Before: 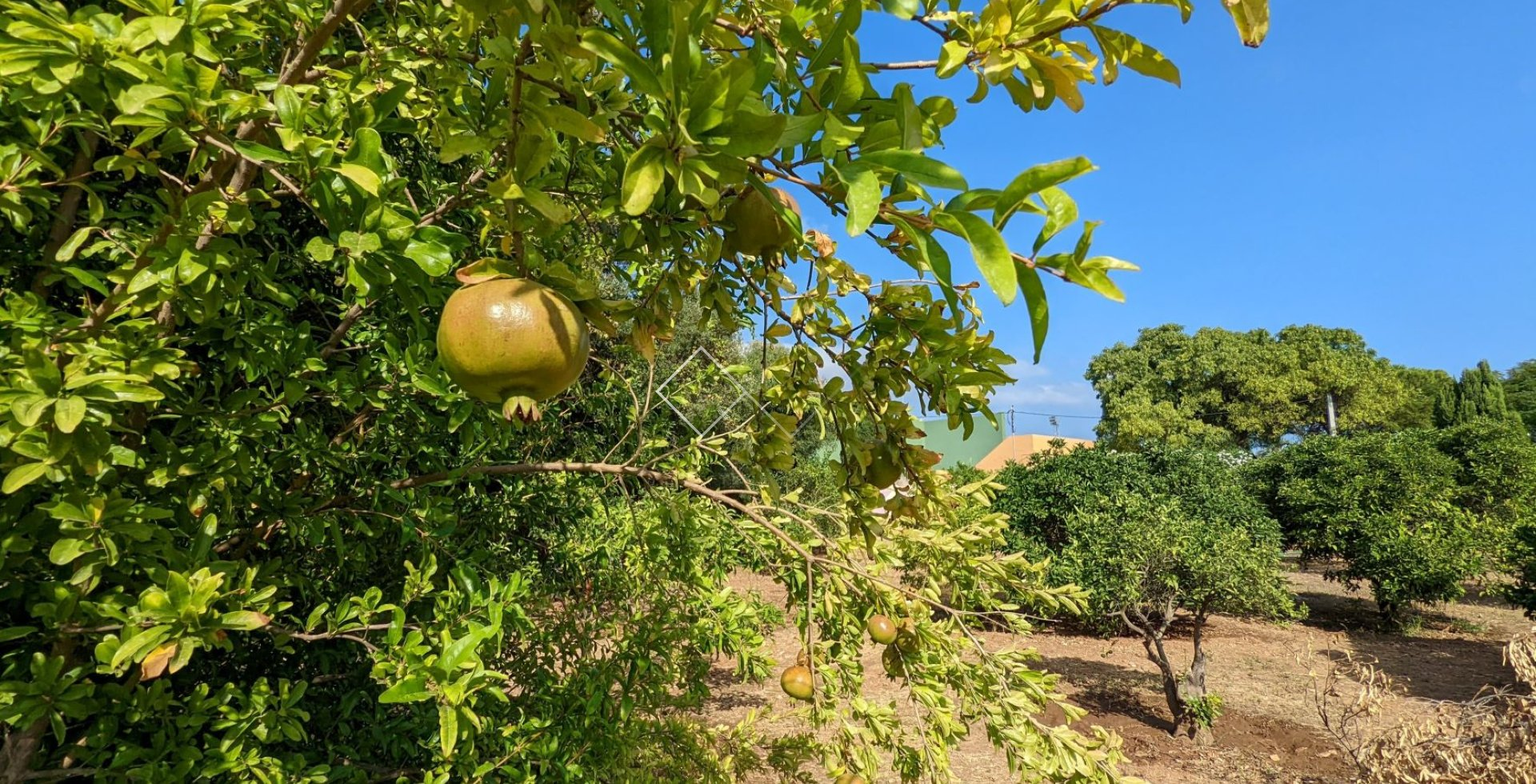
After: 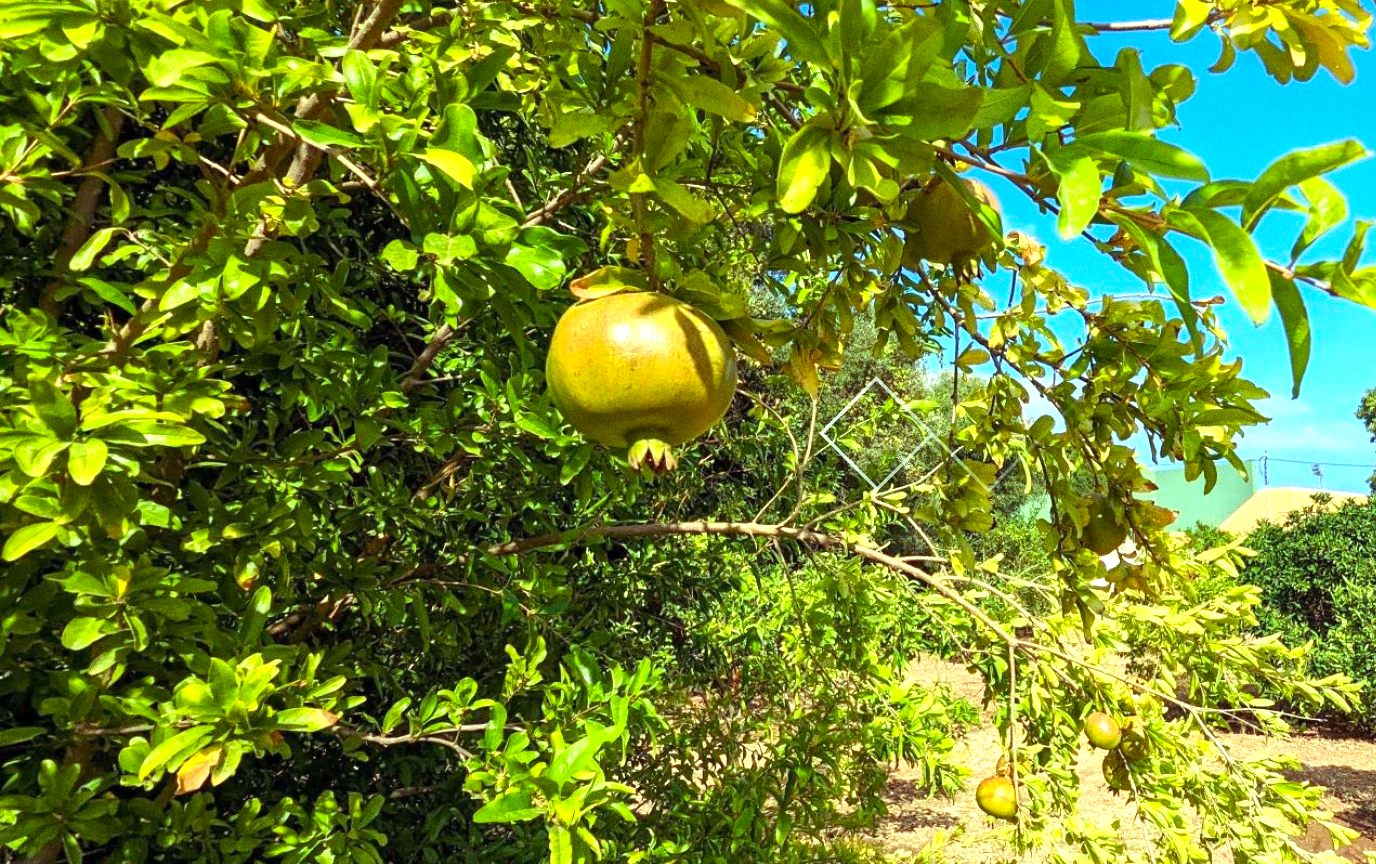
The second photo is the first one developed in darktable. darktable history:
exposure: exposure 0.64 EV, compensate highlight preservation false
grain: coarseness 0.09 ISO
color balance rgb: shadows lift › luminance 0.49%, shadows lift › chroma 6.83%, shadows lift › hue 300.29°, power › hue 208.98°, highlights gain › luminance 20.24%, highlights gain › chroma 2.73%, highlights gain › hue 173.85°, perceptual saturation grading › global saturation 18.05%
crop: top 5.803%, right 27.864%, bottom 5.804%
